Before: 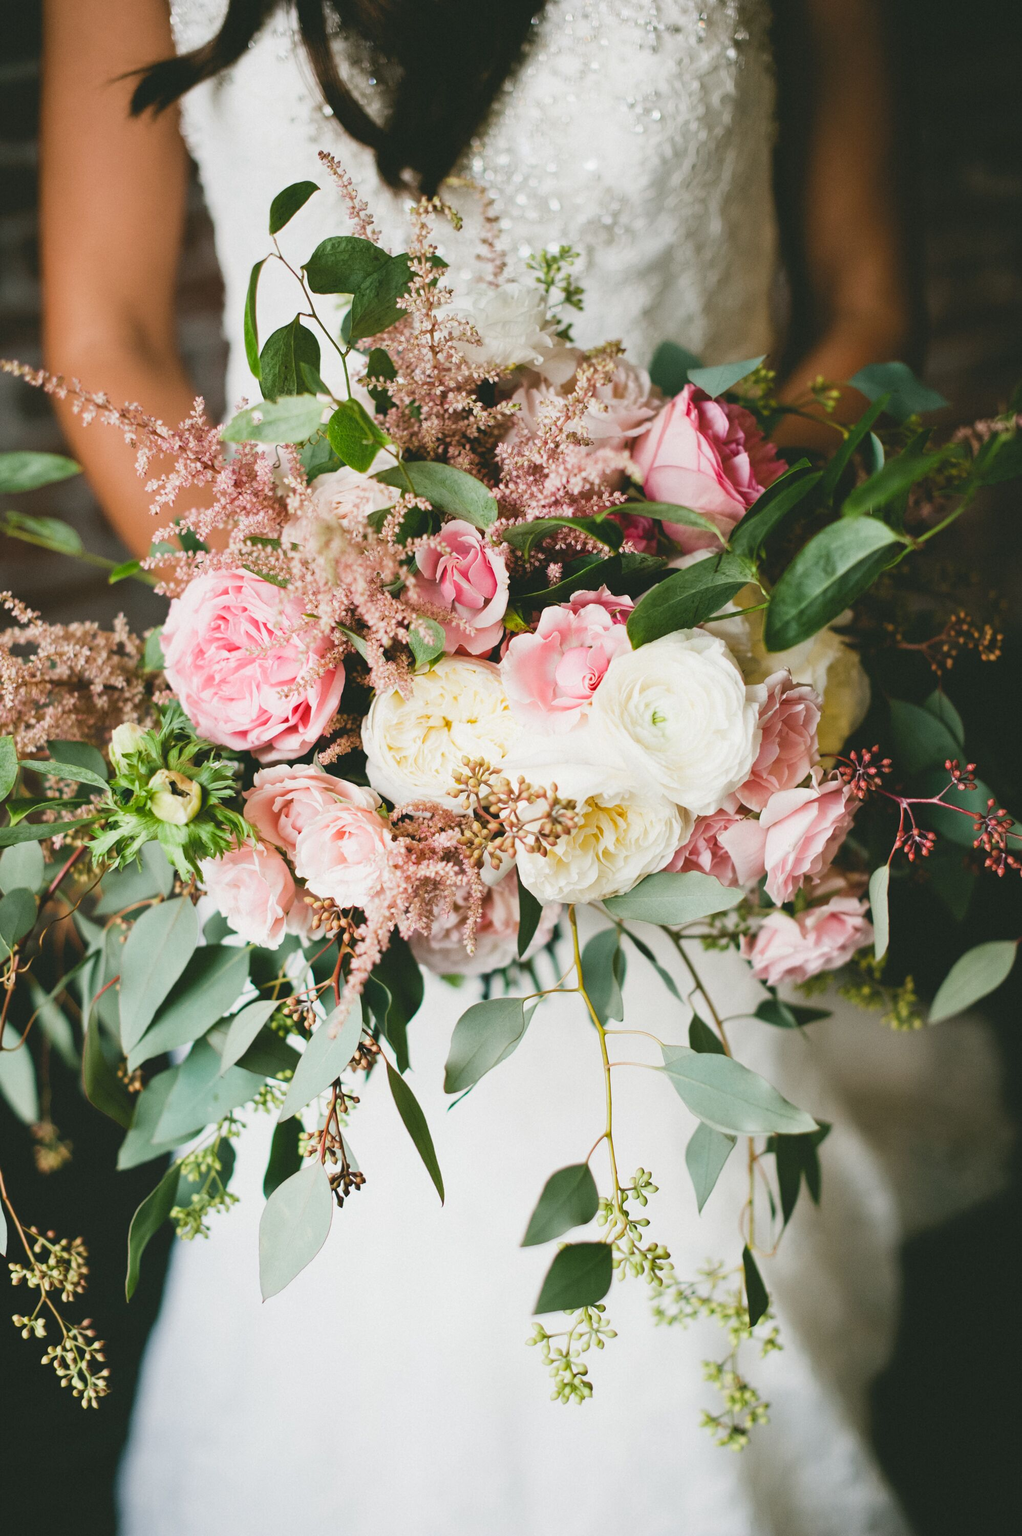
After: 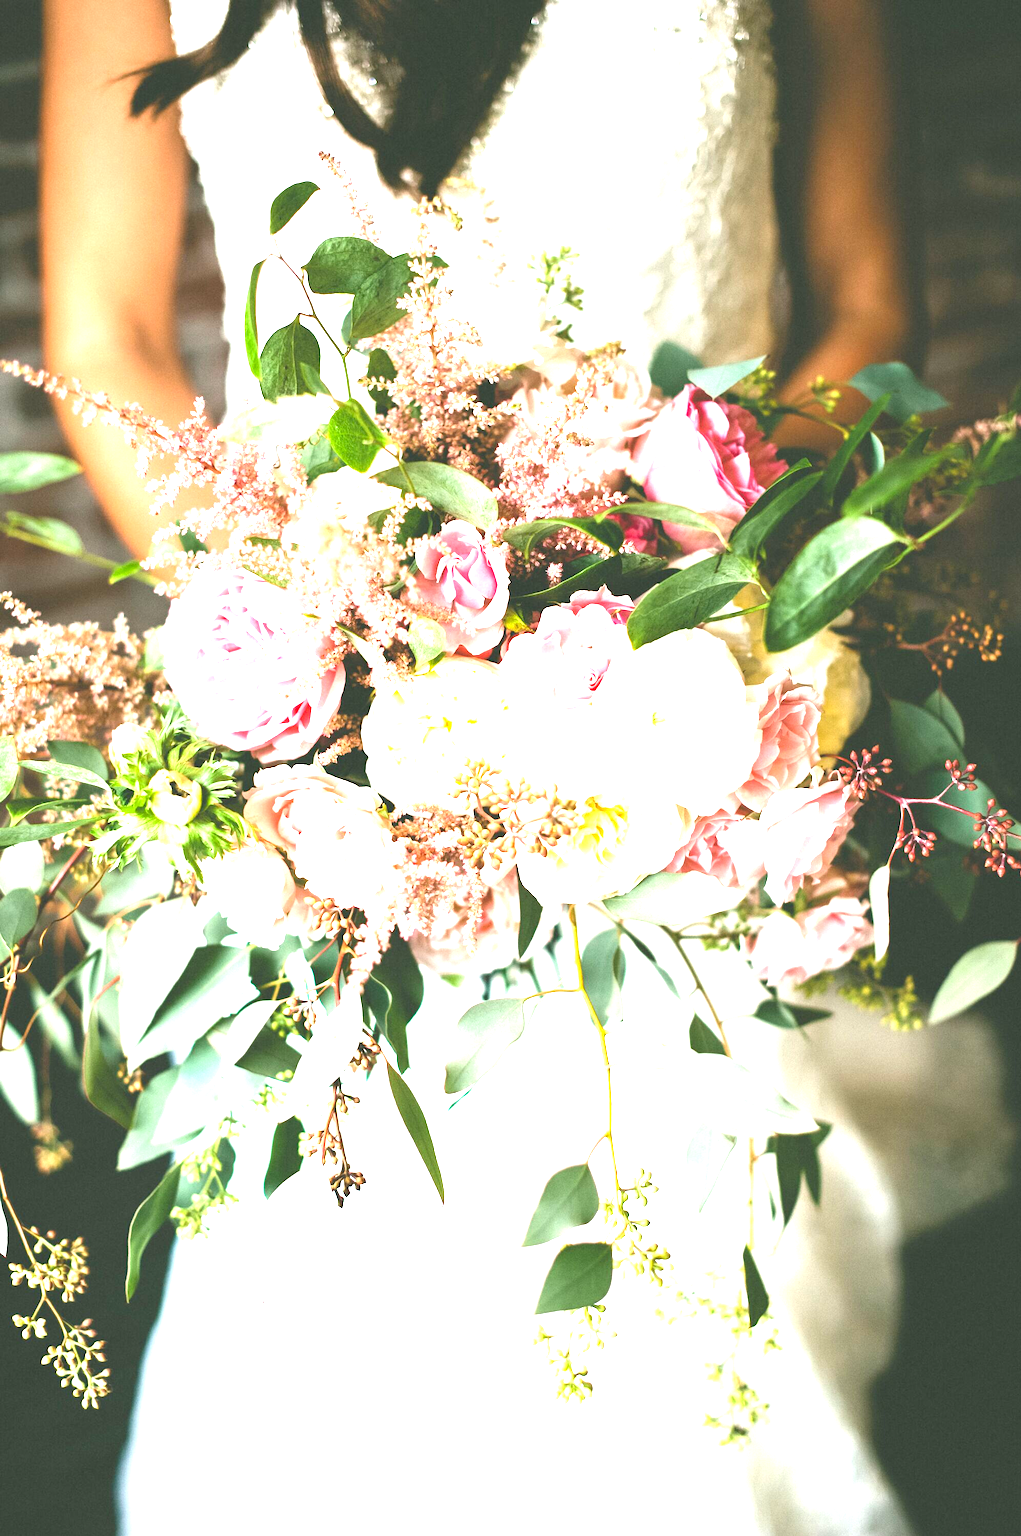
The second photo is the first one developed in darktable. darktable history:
exposure: black level correction 0.001, exposure 1.812 EV, compensate highlight preservation false
